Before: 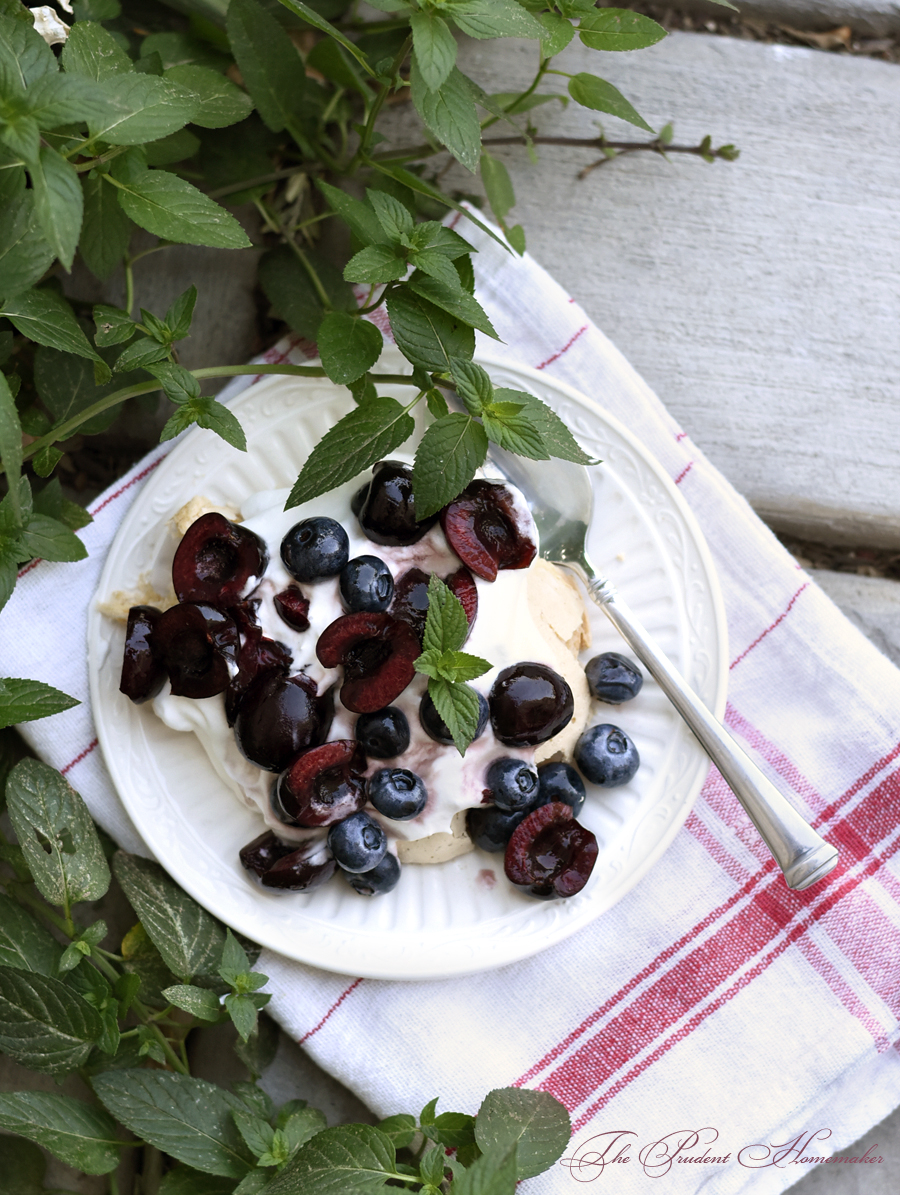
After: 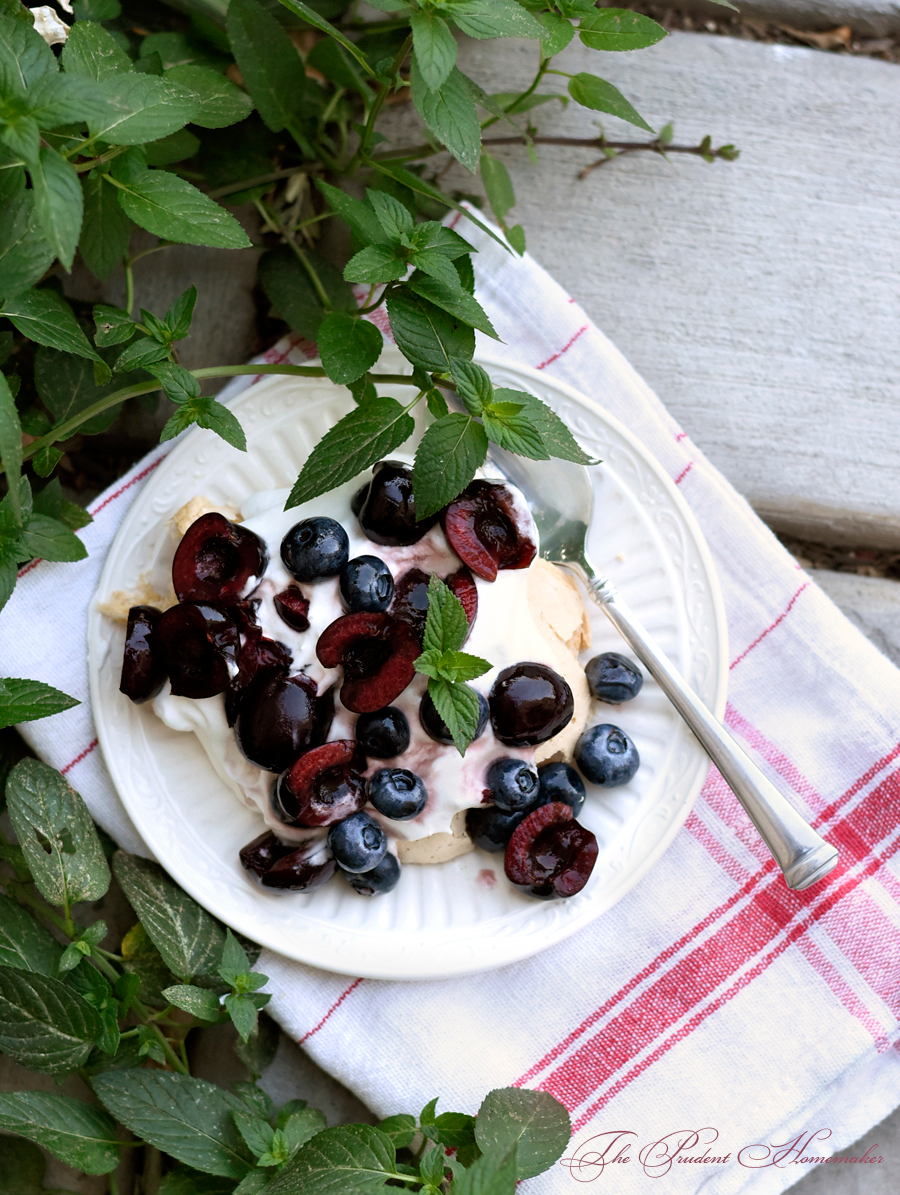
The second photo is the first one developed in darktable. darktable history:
tone equalizer: -8 EV -0.559 EV, edges refinement/feathering 500, mask exposure compensation -1.57 EV, preserve details no
